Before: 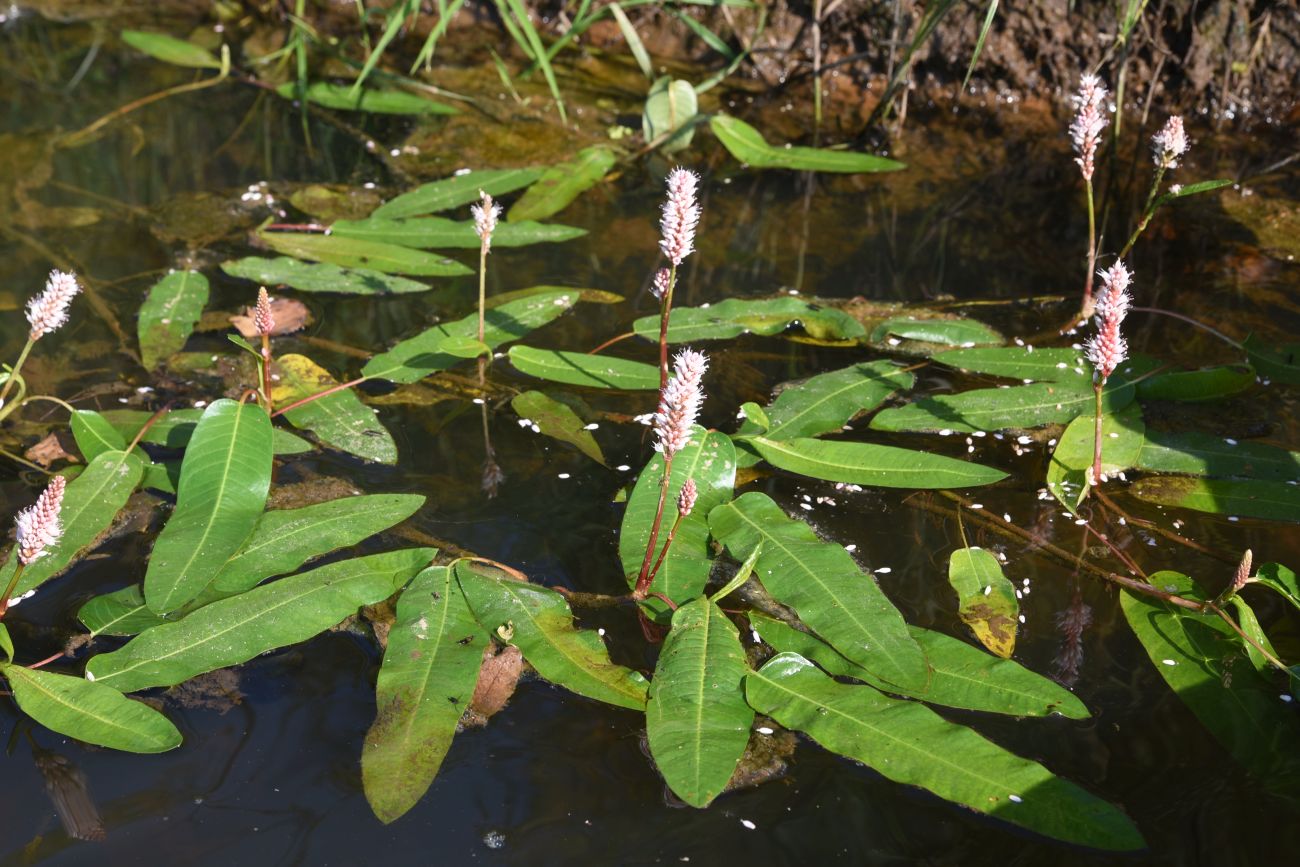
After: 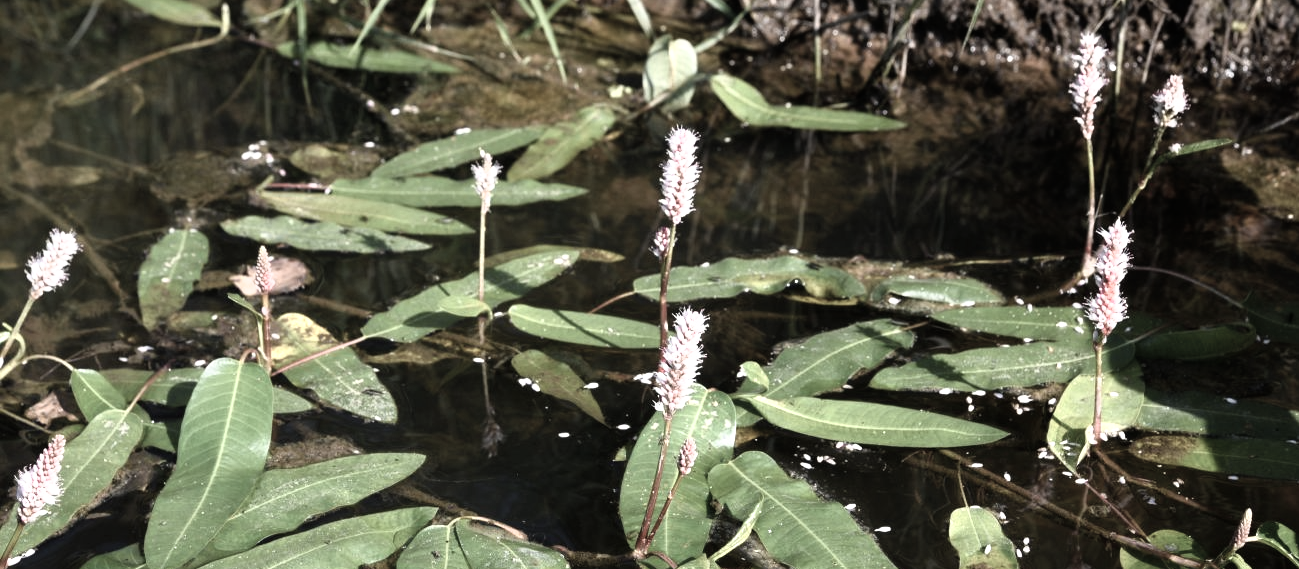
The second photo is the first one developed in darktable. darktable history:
color zones: curves: ch0 [(0, 0.6) (0.129, 0.585) (0.193, 0.596) (0.429, 0.5) (0.571, 0.5) (0.714, 0.5) (0.857, 0.5) (1, 0.6)]; ch1 [(0, 0.453) (0.112, 0.245) (0.213, 0.252) (0.429, 0.233) (0.571, 0.231) (0.683, 0.242) (0.857, 0.296) (1, 0.453)]
color balance: mode lift, gamma, gain (sRGB)
filmic rgb: black relative exposure -9.08 EV, white relative exposure 2.3 EV, hardness 7.49
crop and rotate: top 4.848%, bottom 29.503%
